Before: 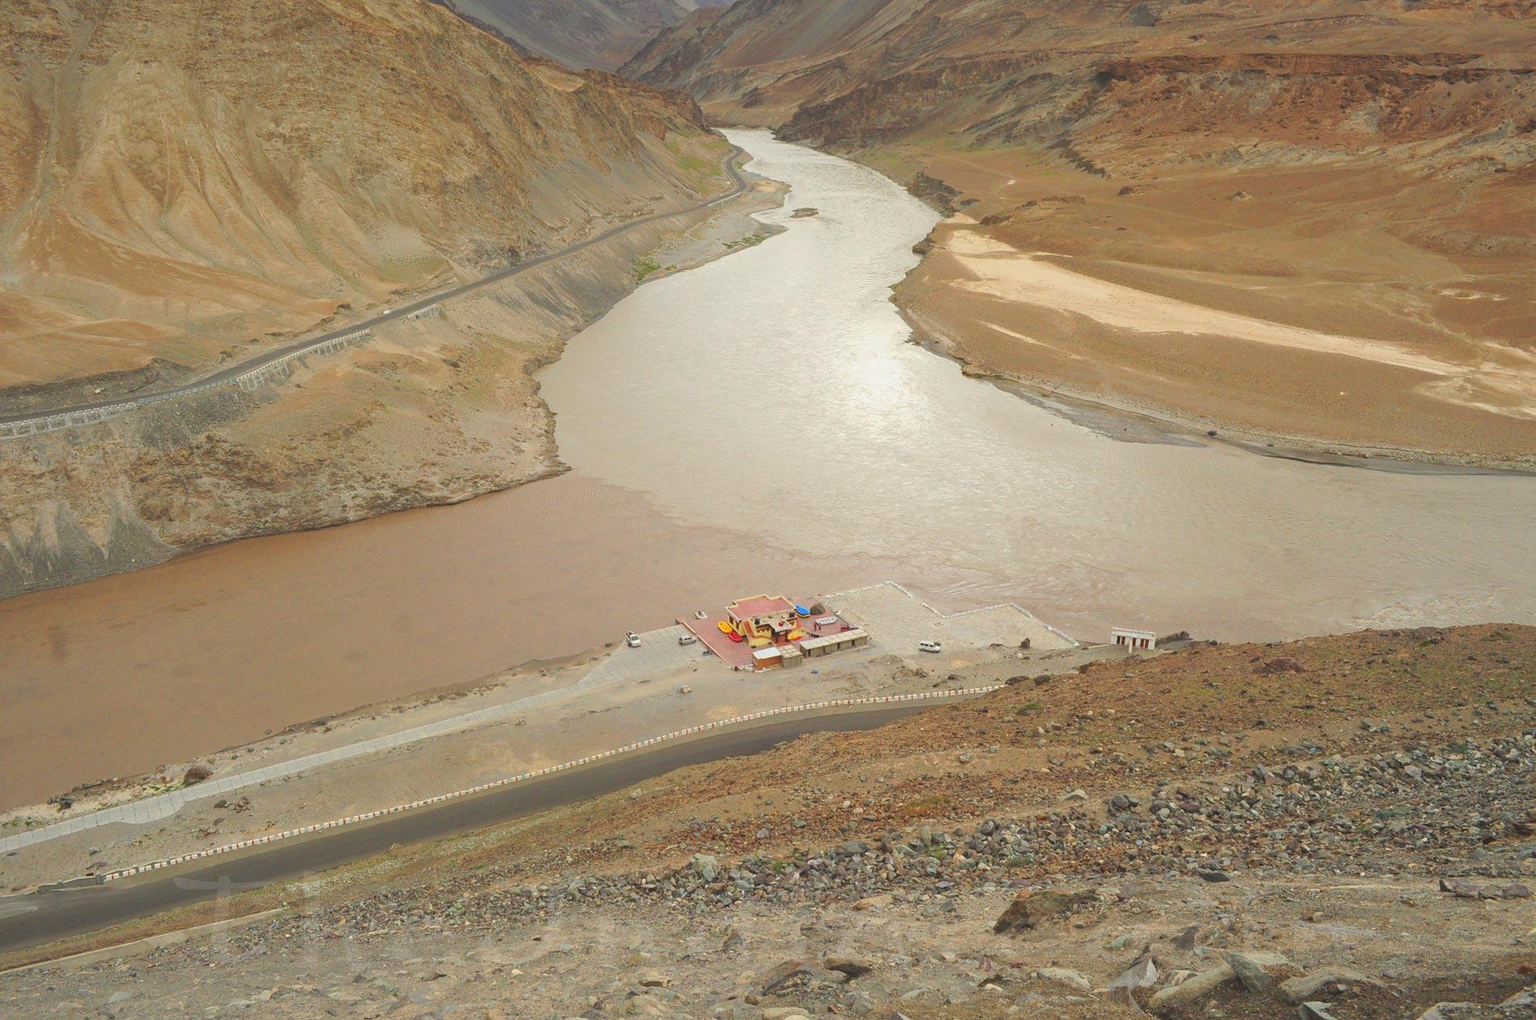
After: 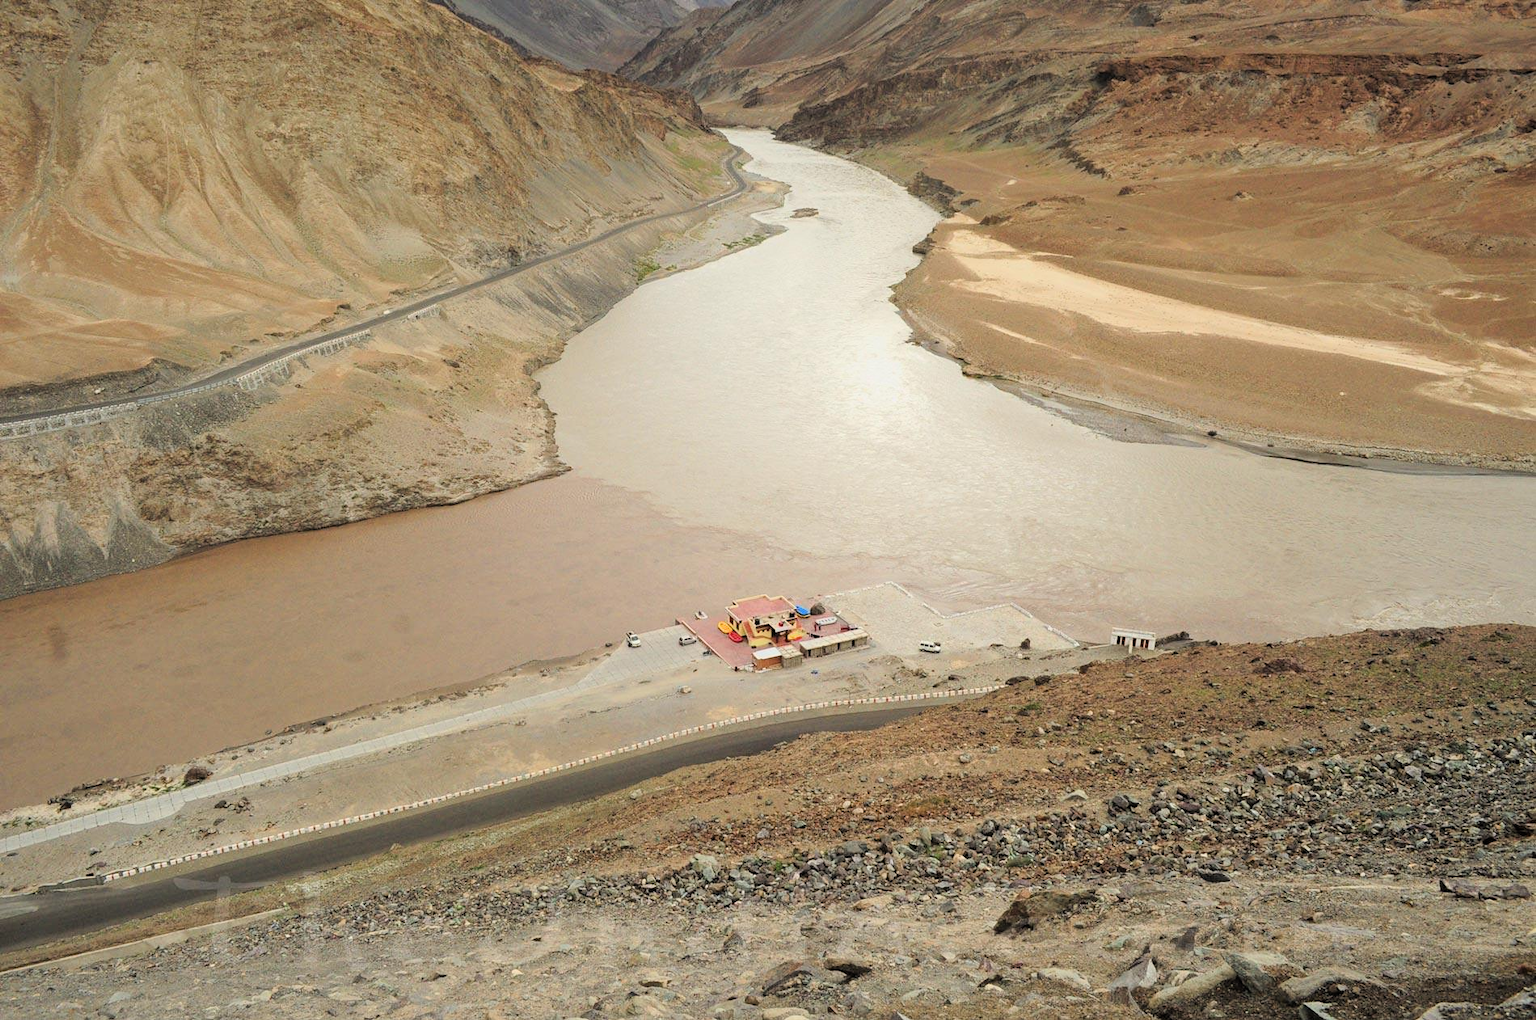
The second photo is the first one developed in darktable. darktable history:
filmic rgb: black relative exposure -4.03 EV, white relative exposure 3 EV, hardness 3.01, contrast 1.509, color science v6 (2022)
